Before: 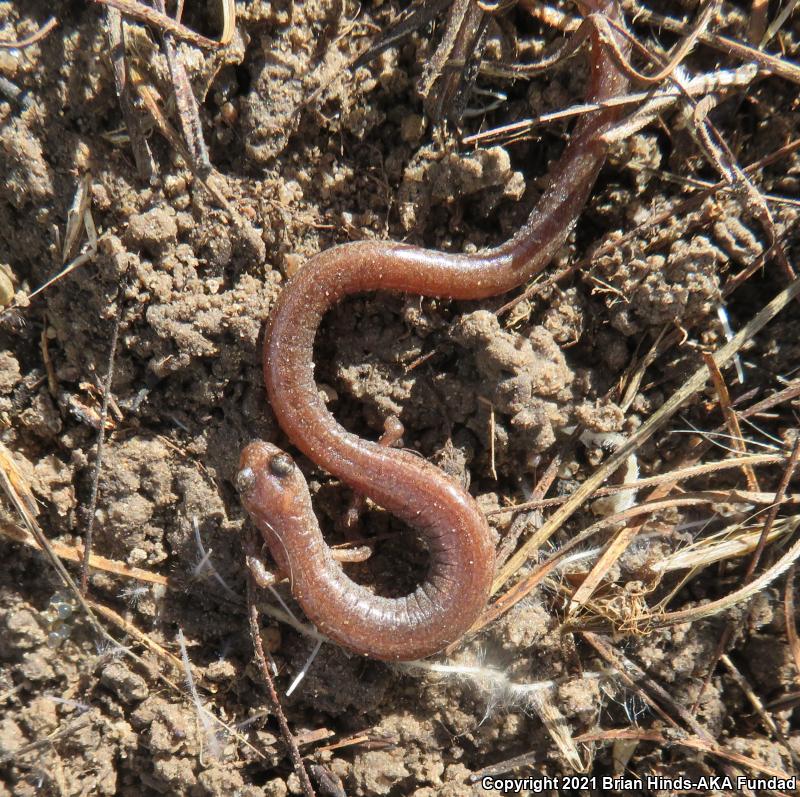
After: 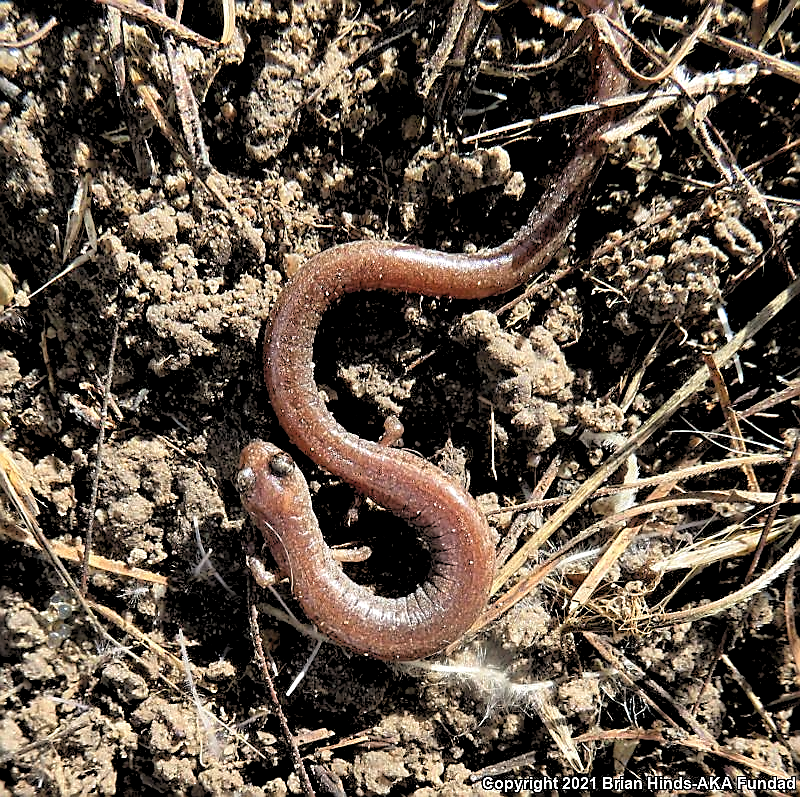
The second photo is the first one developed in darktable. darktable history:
rgb levels: levels [[0.029, 0.461, 0.922], [0, 0.5, 1], [0, 0.5, 1]]
sharpen: radius 1.4, amount 1.25, threshold 0.7
